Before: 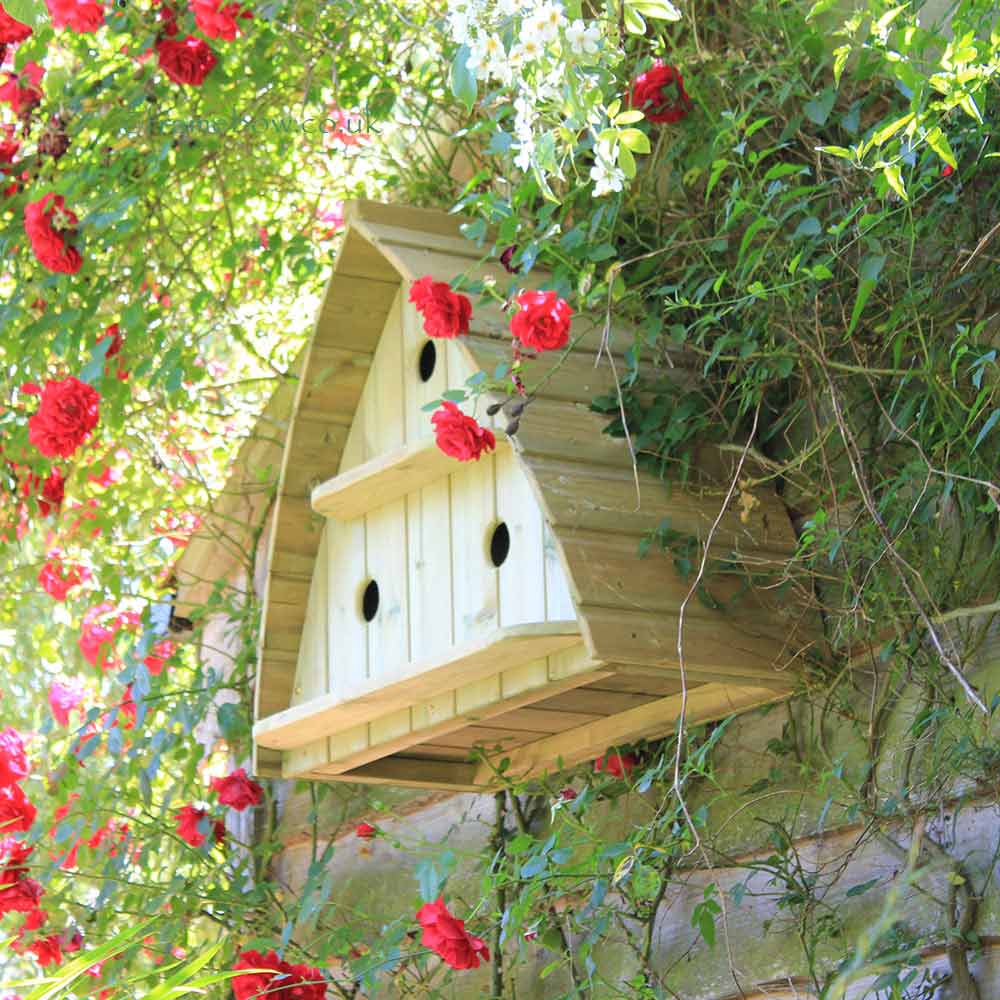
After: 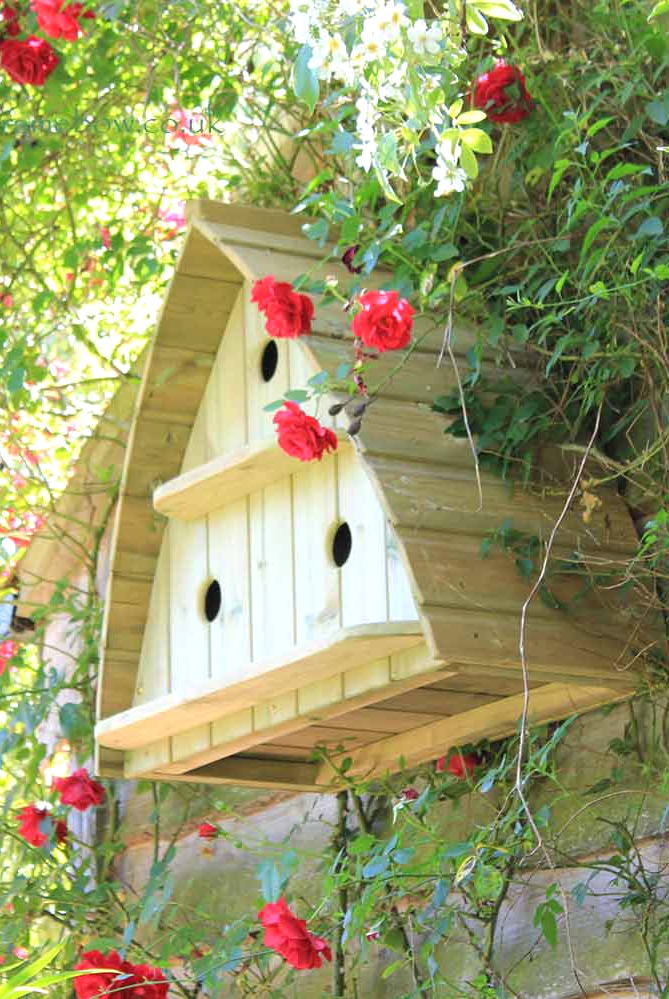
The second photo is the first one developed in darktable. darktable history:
exposure: exposure 0.154 EV, compensate highlight preservation false
crop and rotate: left 15.875%, right 17.221%
